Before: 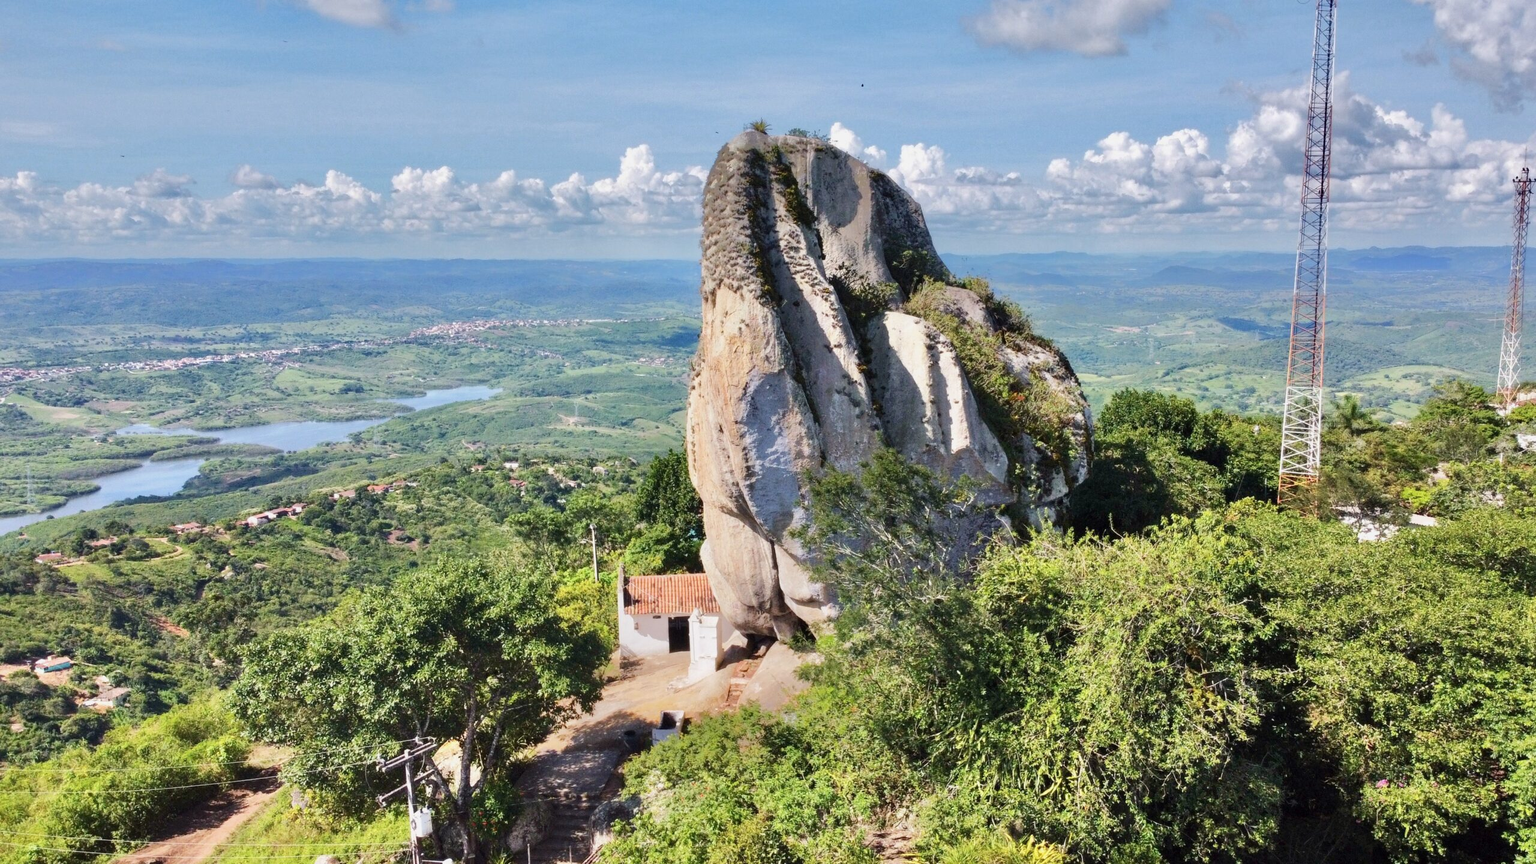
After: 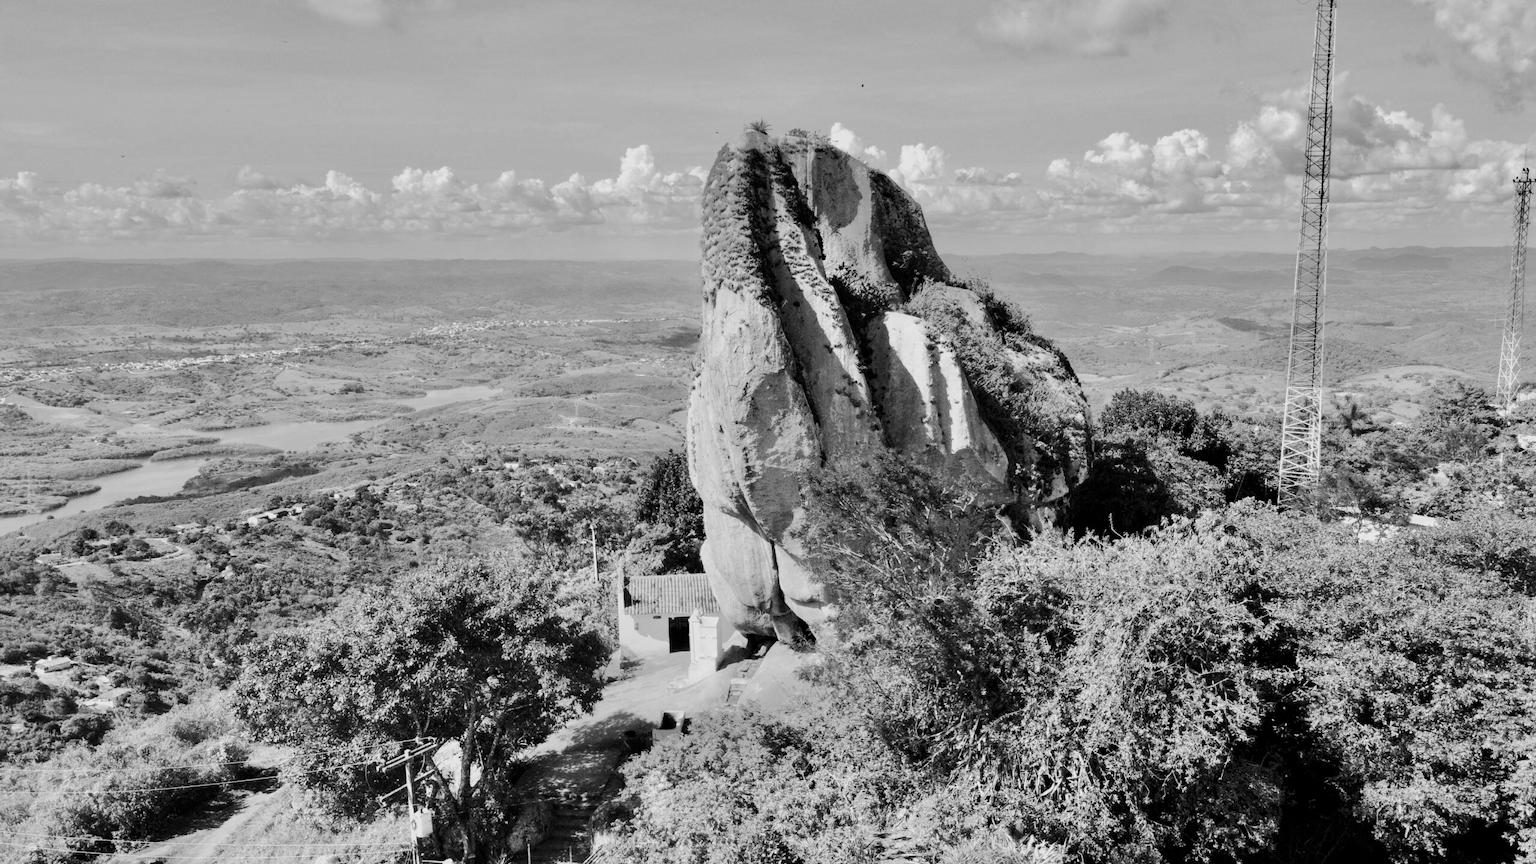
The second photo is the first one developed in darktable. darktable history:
monochrome: a 32, b 64, size 2.3
white balance: red 0.978, blue 0.999
tone curve: curves: ch0 [(0, 0) (0.052, 0.018) (0.236, 0.207) (0.41, 0.417) (0.485, 0.518) (0.54, 0.584) (0.625, 0.666) (0.845, 0.828) (0.994, 0.964)]; ch1 [(0, 0.055) (0.15, 0.117) (0.317, 0.34) (0.382, 0.408) (0.434, 0.441) (0.472, 0.479) (0.498, 0.501) (0.557, 0.558) (0.616, 0.59) (0.739, 0.7) (0.873, 0.857) (1, 0.928)]; ch2 [(0, 0) (0.352, 0.403) (0.447, 0.466) (0.482, 0.482) (0.528, 0.526) (0.586, 0.577) (0.618, 0.621) (0.785, 0.747) (1, 1)], color space Lab, independent channels, preserve colors none
